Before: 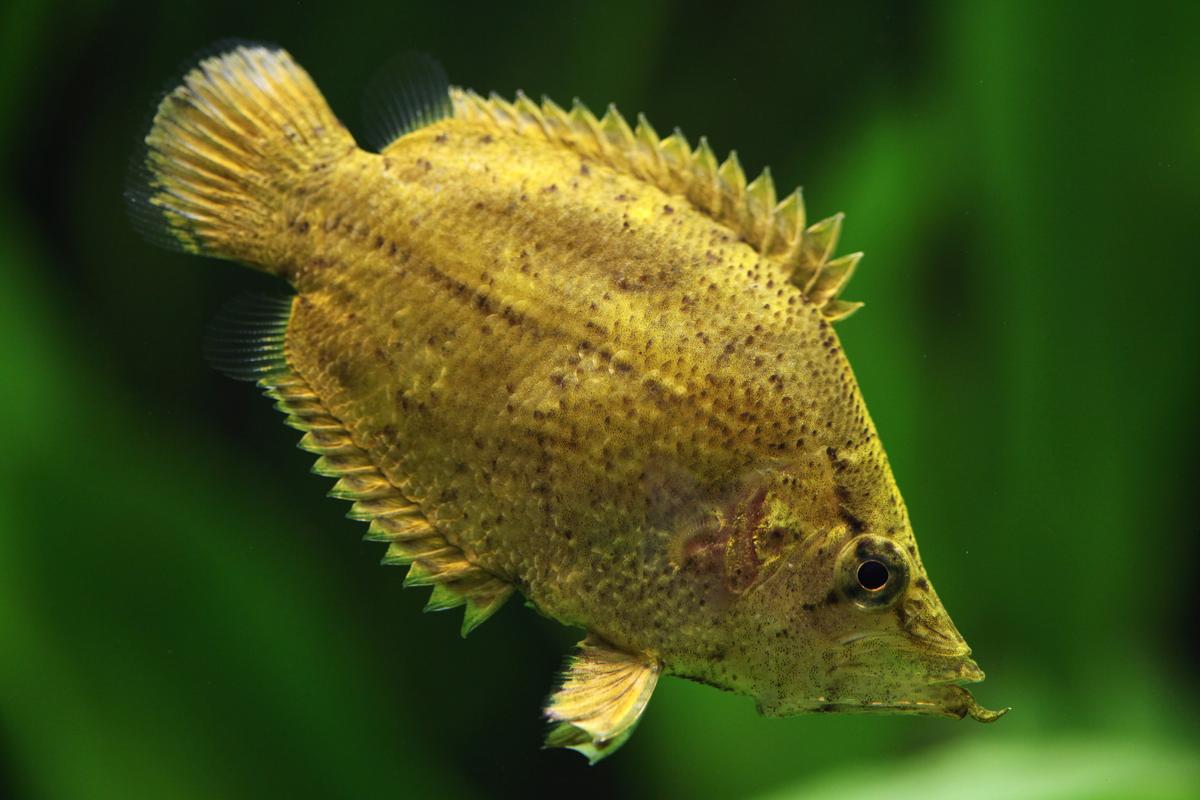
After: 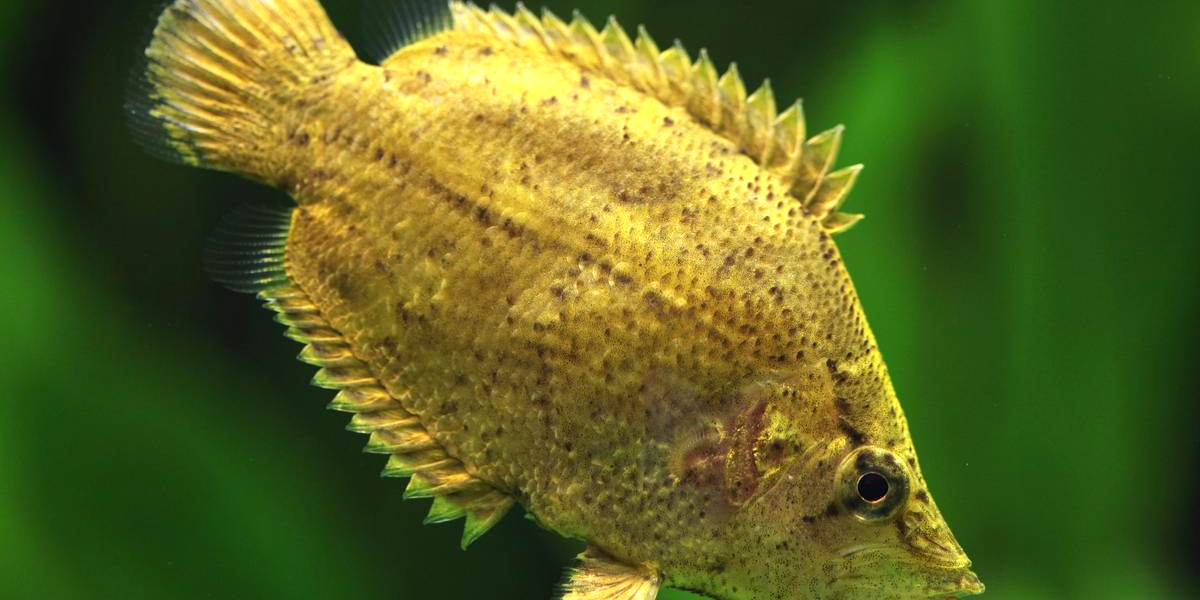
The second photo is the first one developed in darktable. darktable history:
exposure: black level correction 0, exposure 0.5 EV, compensate highlight preservation false
crop: top 11.038%, bottom 13.962%
